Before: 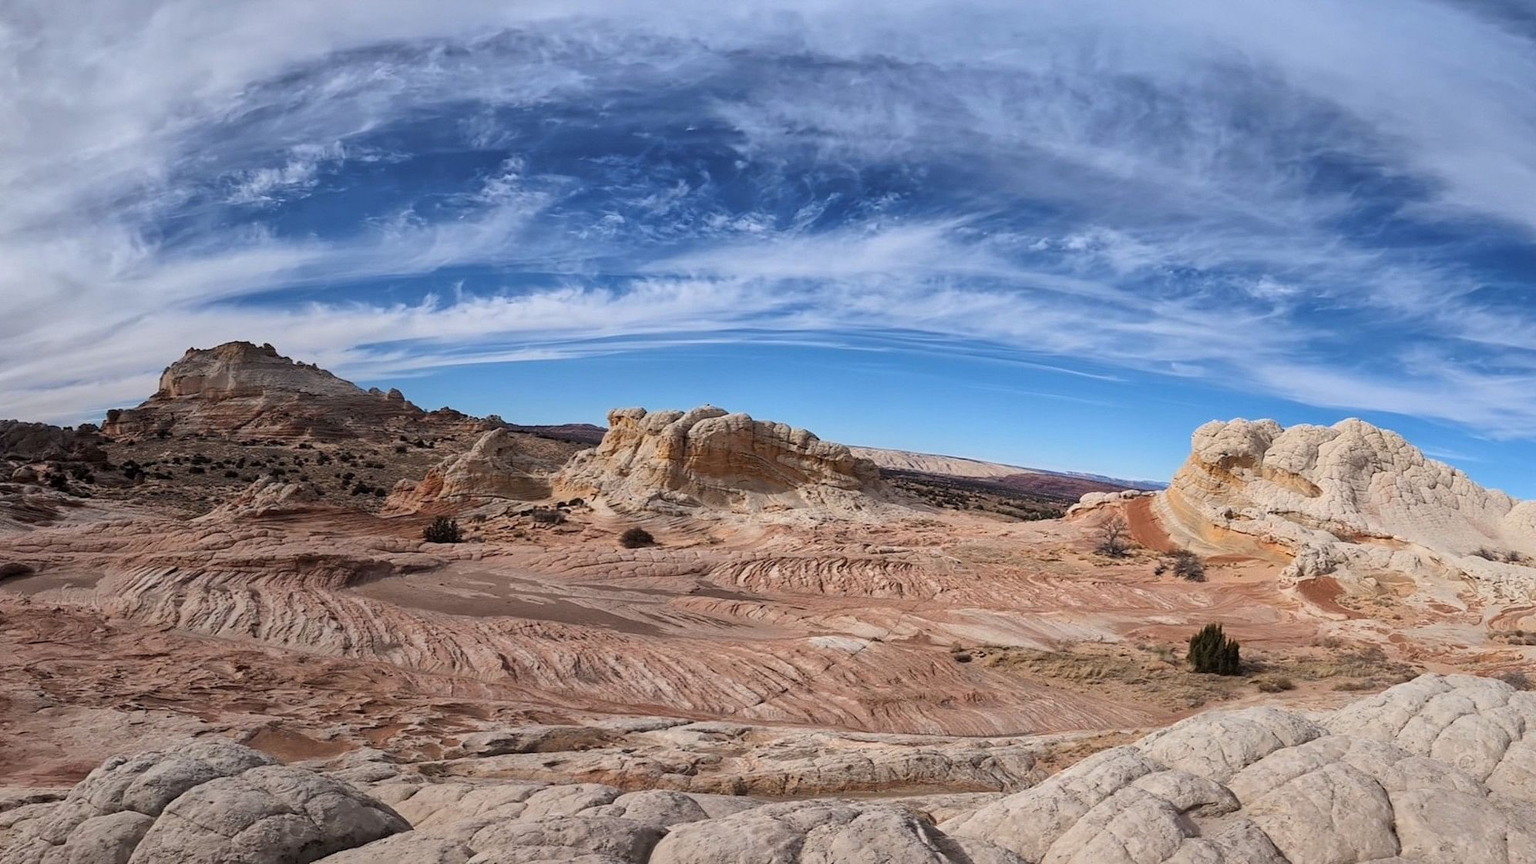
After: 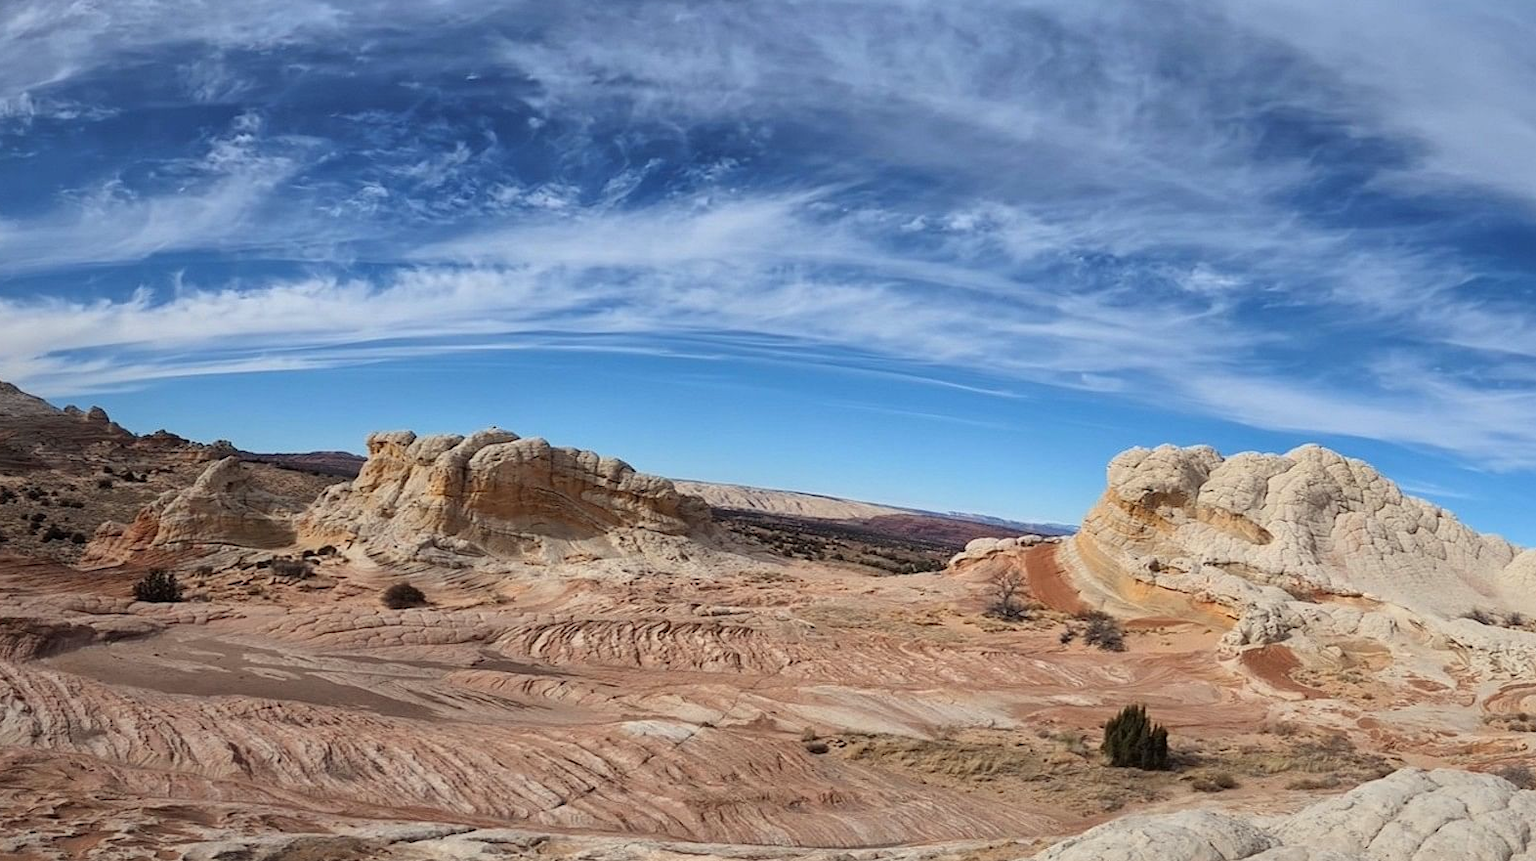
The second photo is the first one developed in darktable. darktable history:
crop and rotate: left 20.74%, top 7.912%, right 0.375%, bottom 13.378%
color correction: highlights a* -2.68, highlights b* 2.57
